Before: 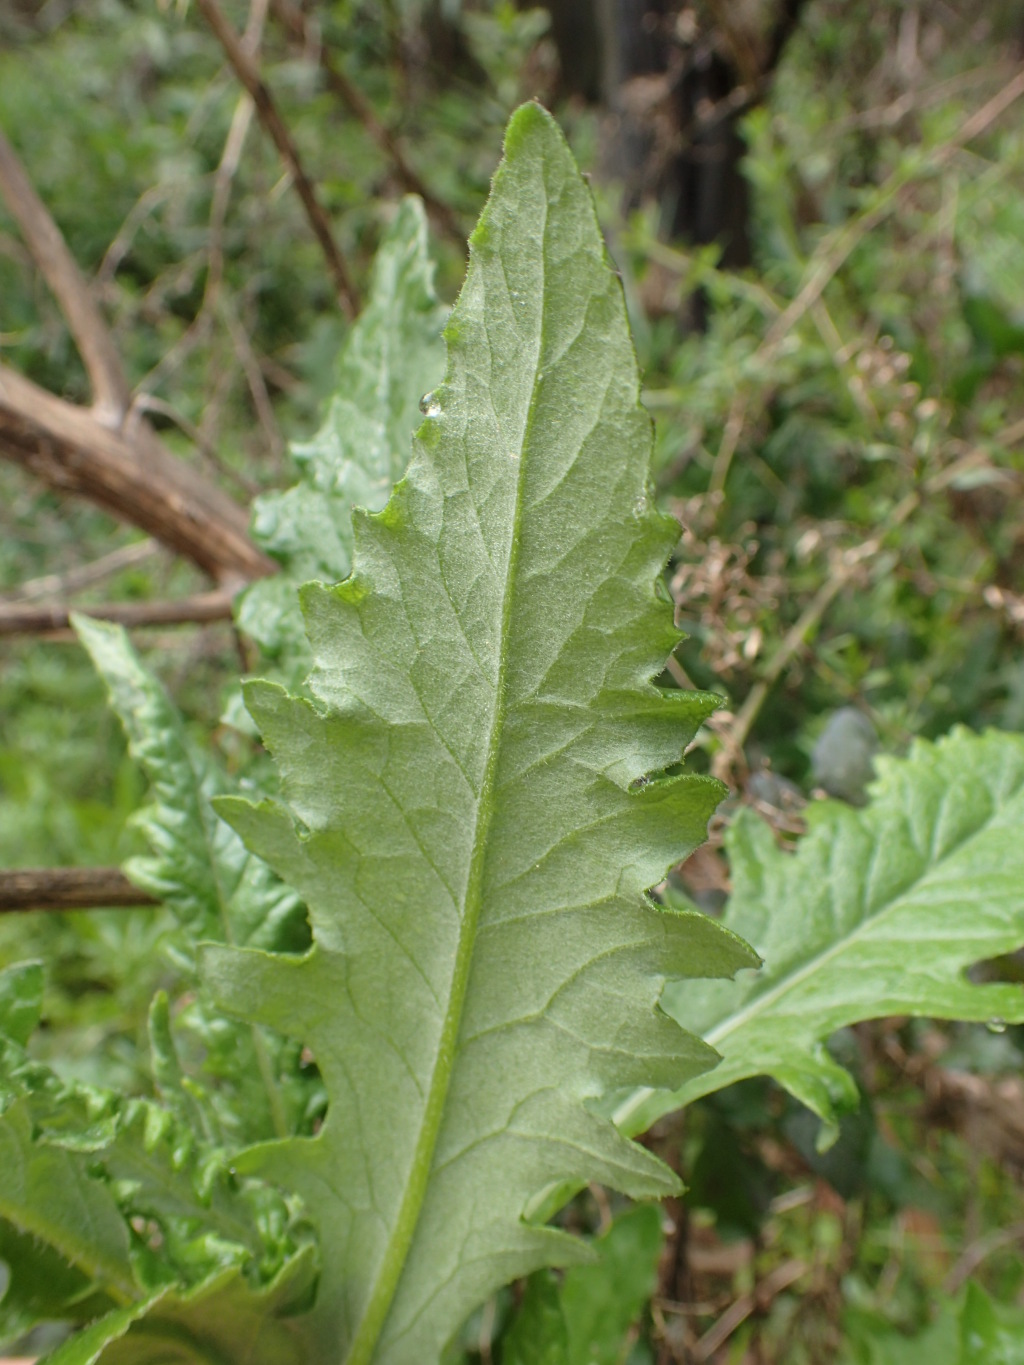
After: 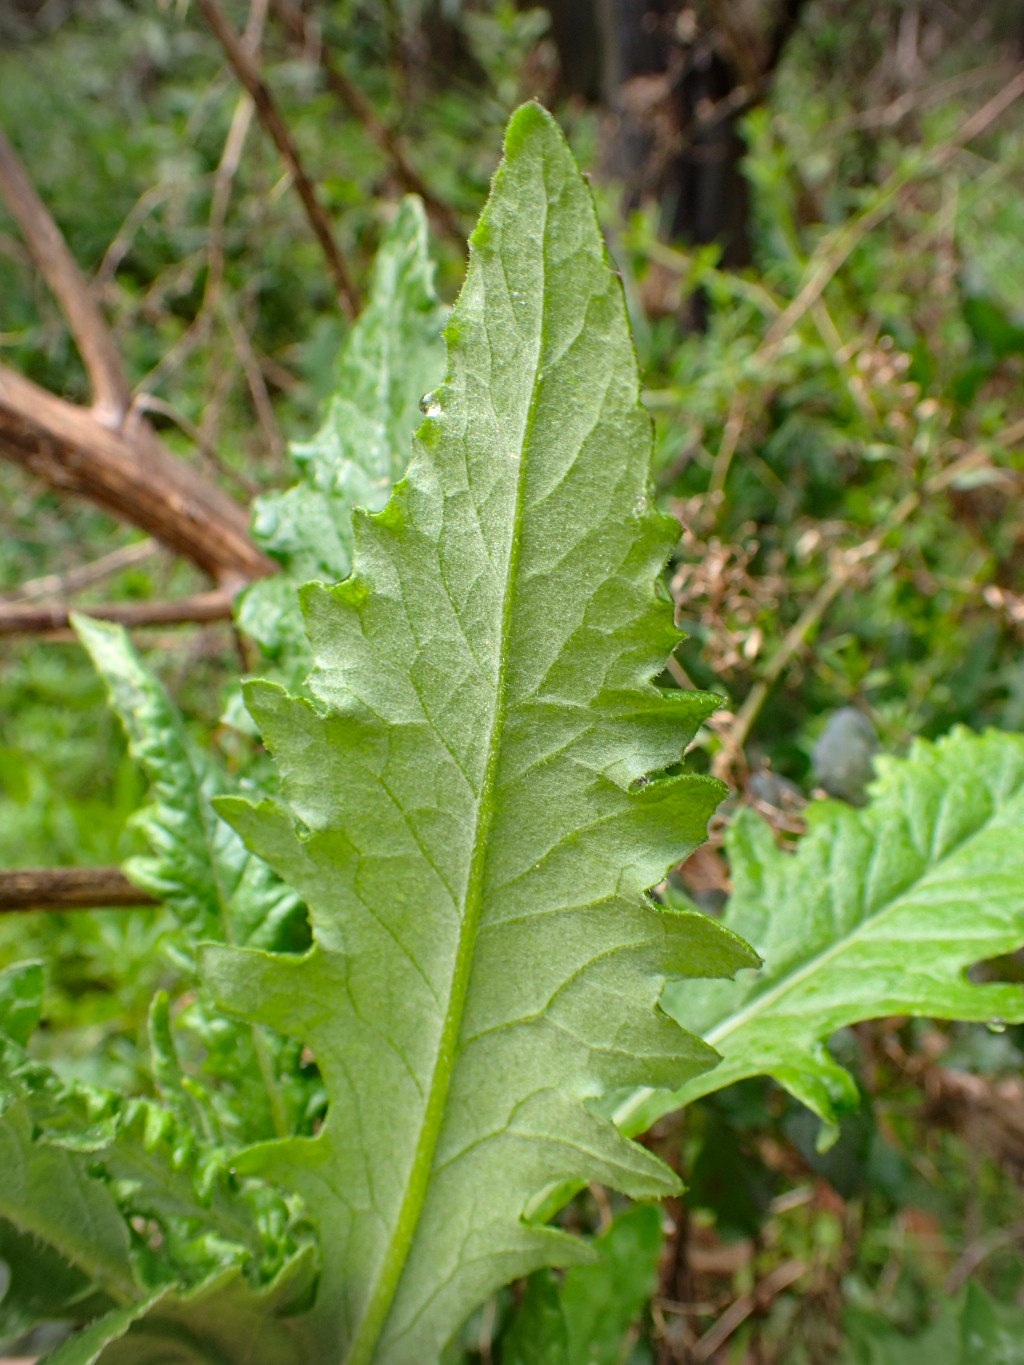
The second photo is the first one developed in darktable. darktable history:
vignetting: fall-off radius 60.92%
exposure: black level correction 0, exposure 0.2 EV, compensate exposure bias true, compensate highlight preservation false
contrast brightness saturation: contrast 0.09, saturation 0.28
haze removal: compatibility mode true, adaptive false
